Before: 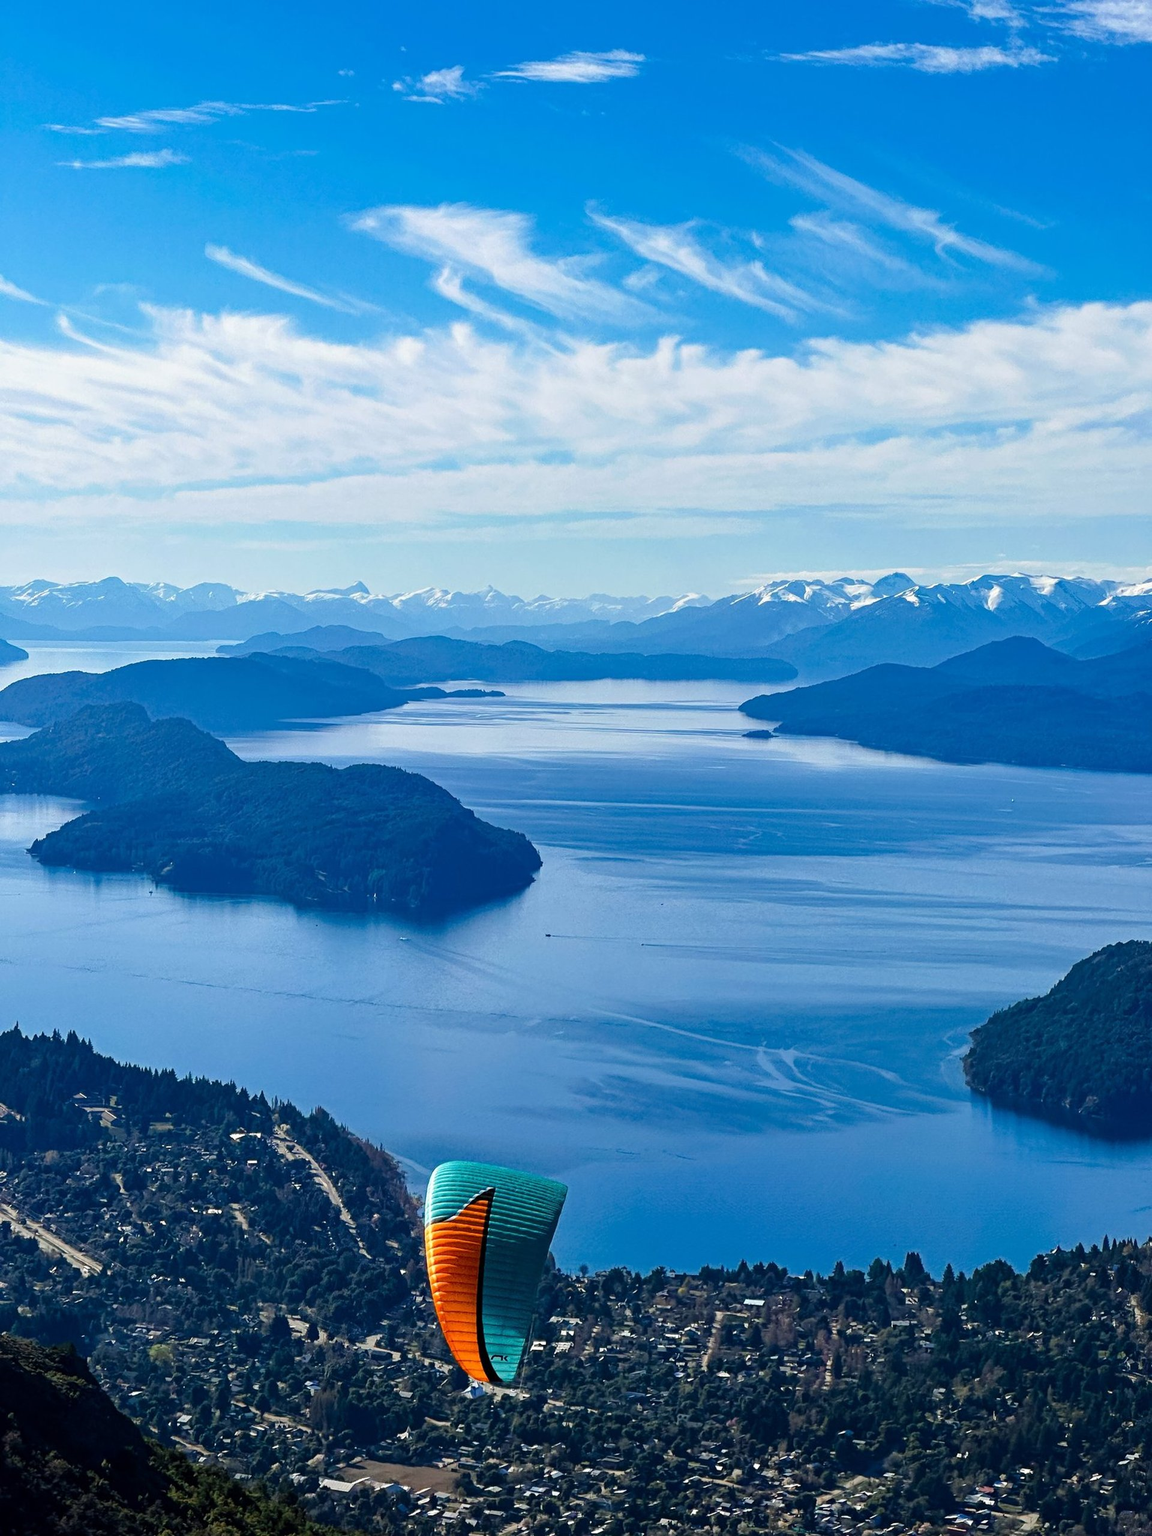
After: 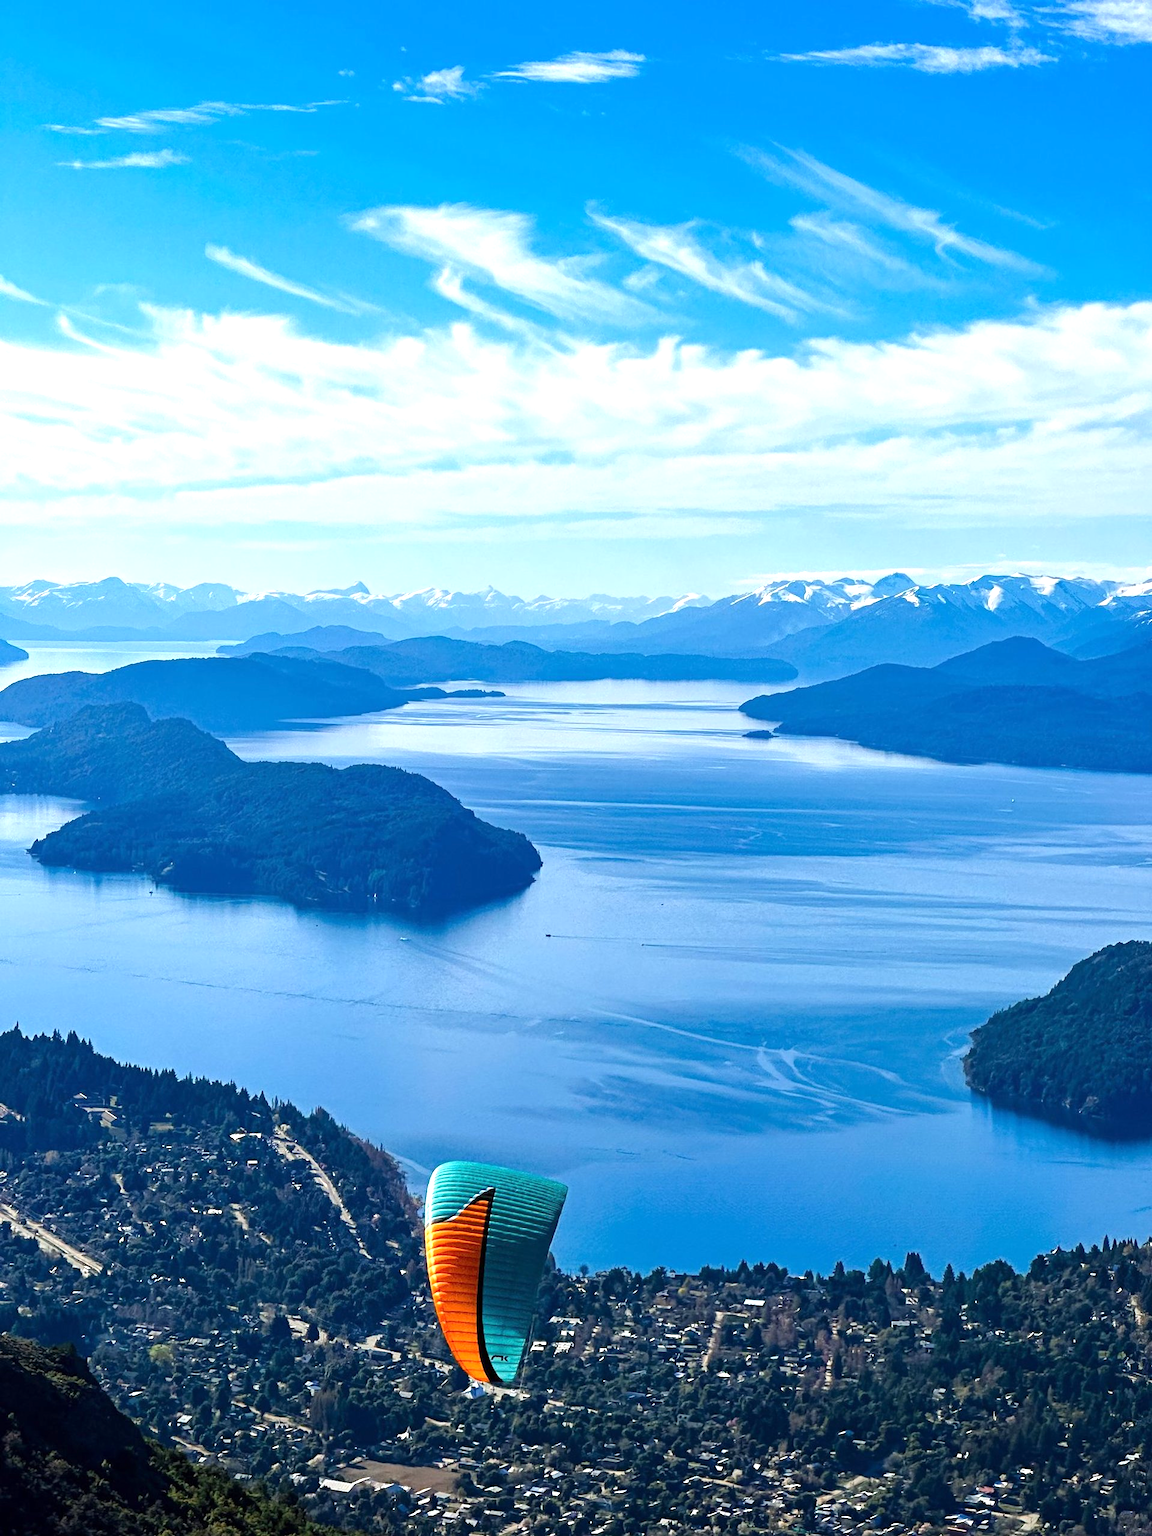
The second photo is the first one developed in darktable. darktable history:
exposure: exposure 0.609 EV, compensate highlight preservation false
